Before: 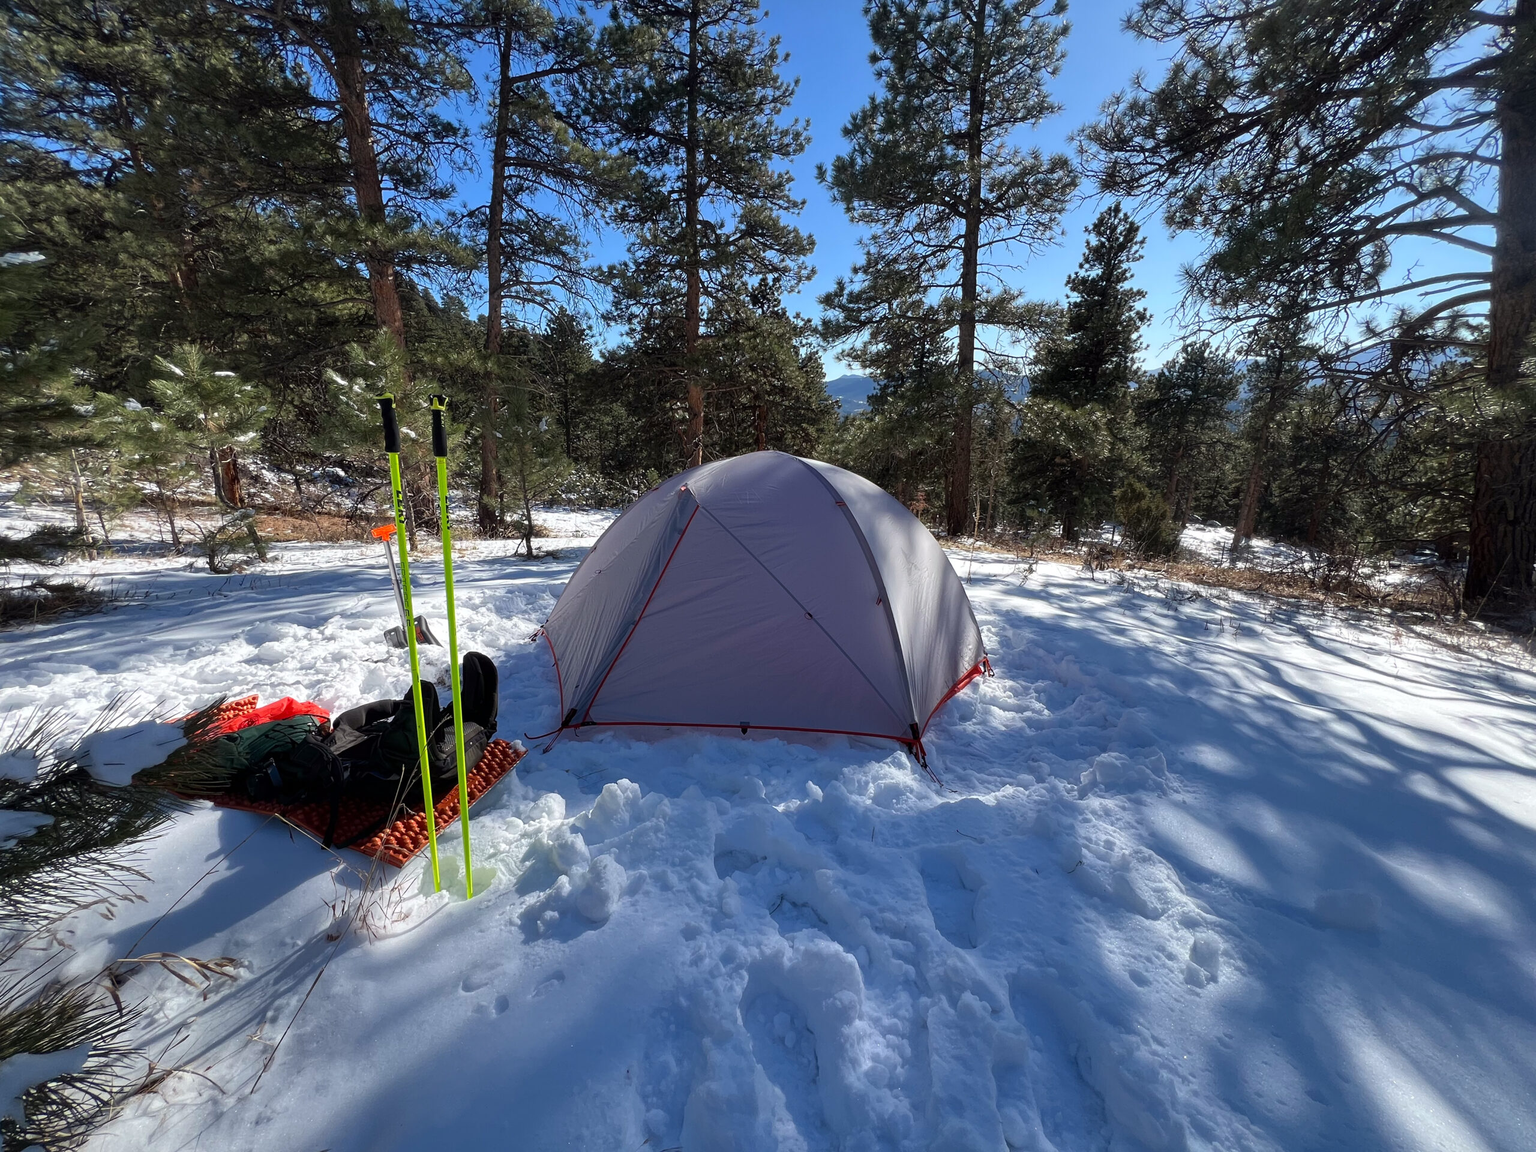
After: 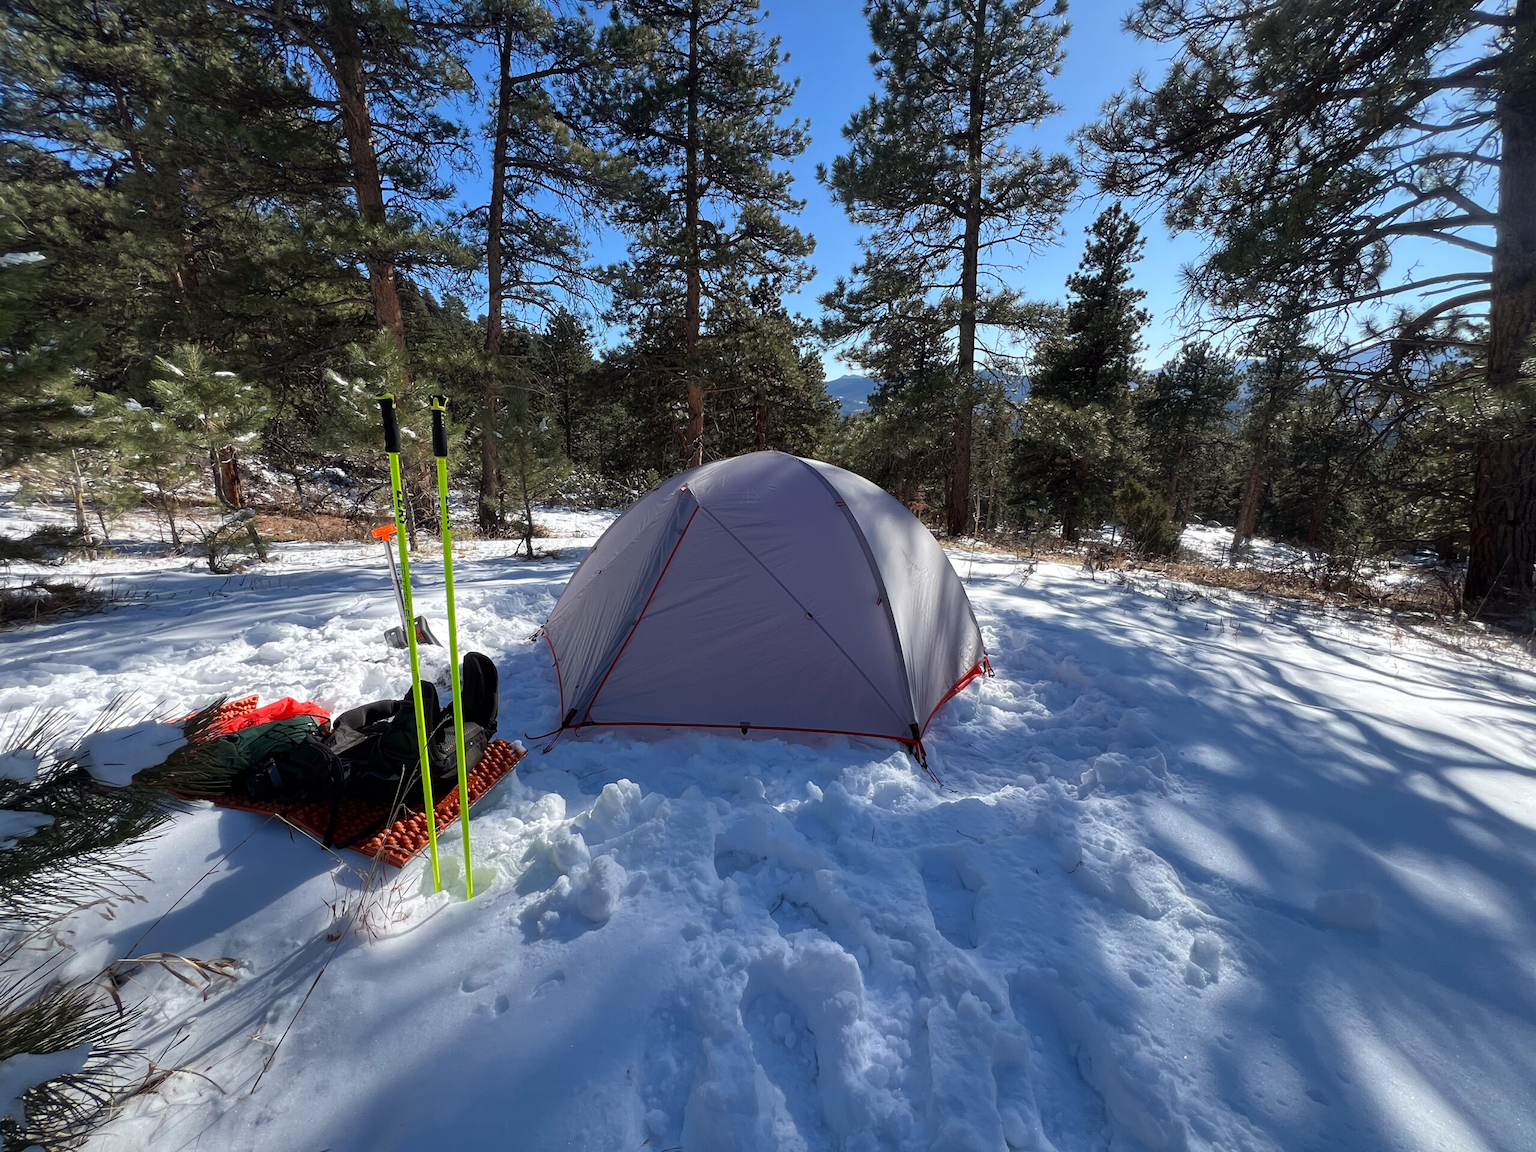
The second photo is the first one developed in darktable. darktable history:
levels: mode automatic, white 99.92%, levels [0, 0.476, 0.951]
